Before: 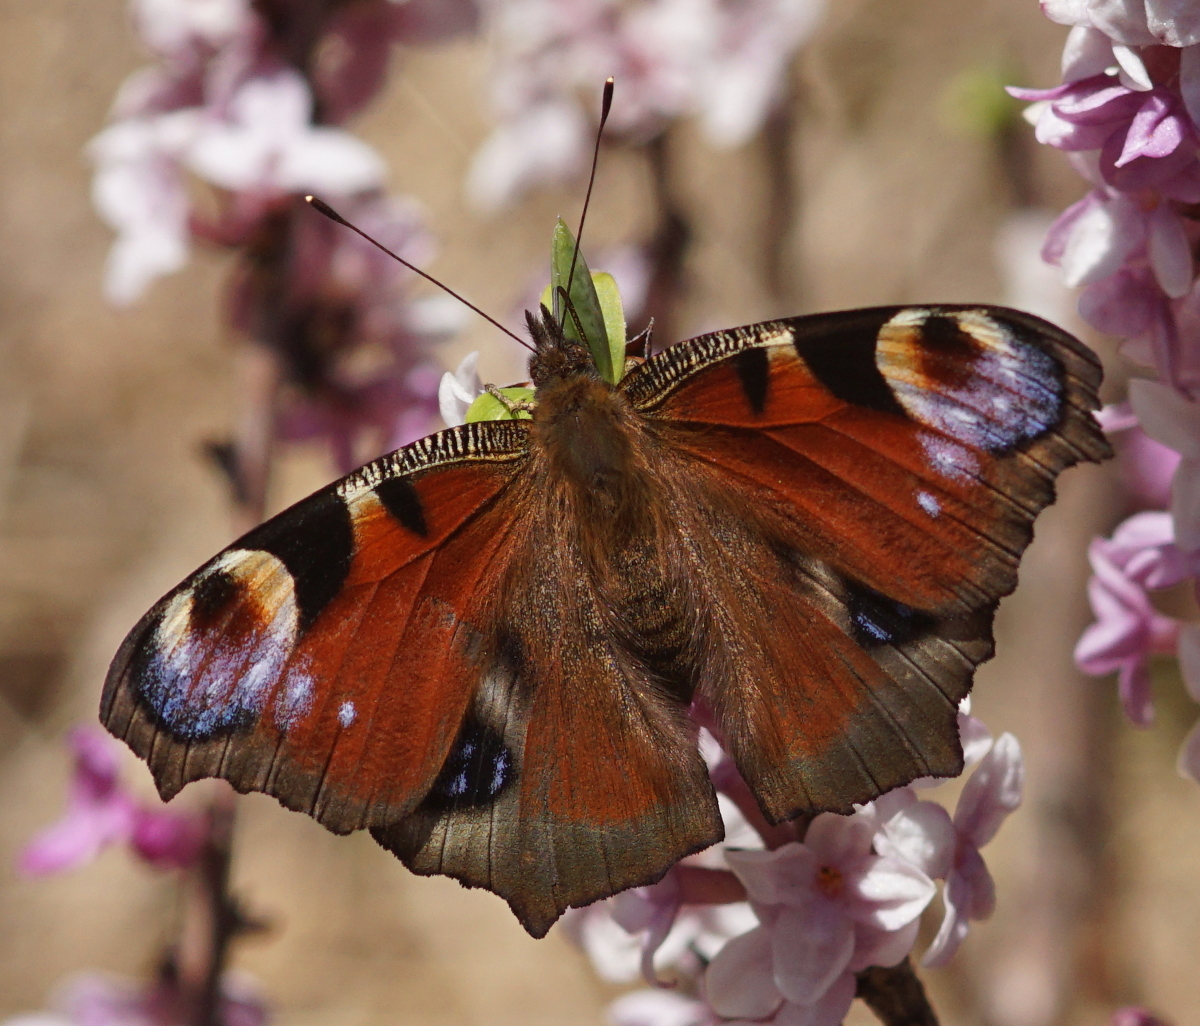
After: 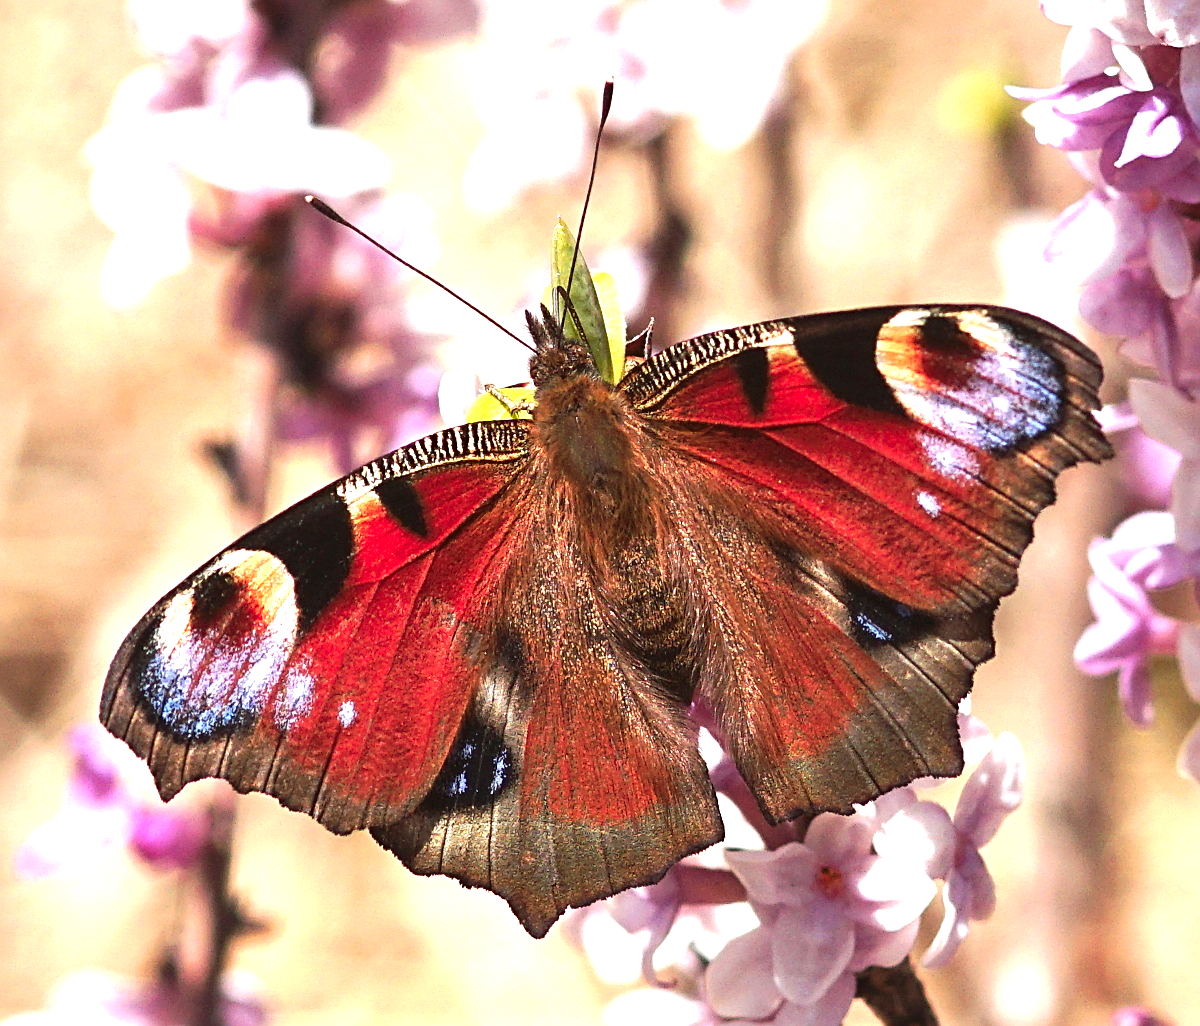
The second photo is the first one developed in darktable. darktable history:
exposure: black level correction 0, exposure 1.369 EV, compensate highlight preservation false
color zones: curves: ch1 [(0.239, 0.552) (0.75, 0.5)]; ch2 [(0.25, 0.462) (0.749, 0.457)]
sharpen: on, module defaults
tone equalizer: -8 EV -0.386 EV, -7 EV -0.409 EV, -6 EV -0.323 EV, -5 EV -0.213 EV, -3 EV 0.203 EV, -2 EV 0.328 EV, -1 EV 0.407 EV, +0 EV 0.399 EV, edges refinement/feathering 500, mask exposure compensation -1.57 EV, preserve details no
